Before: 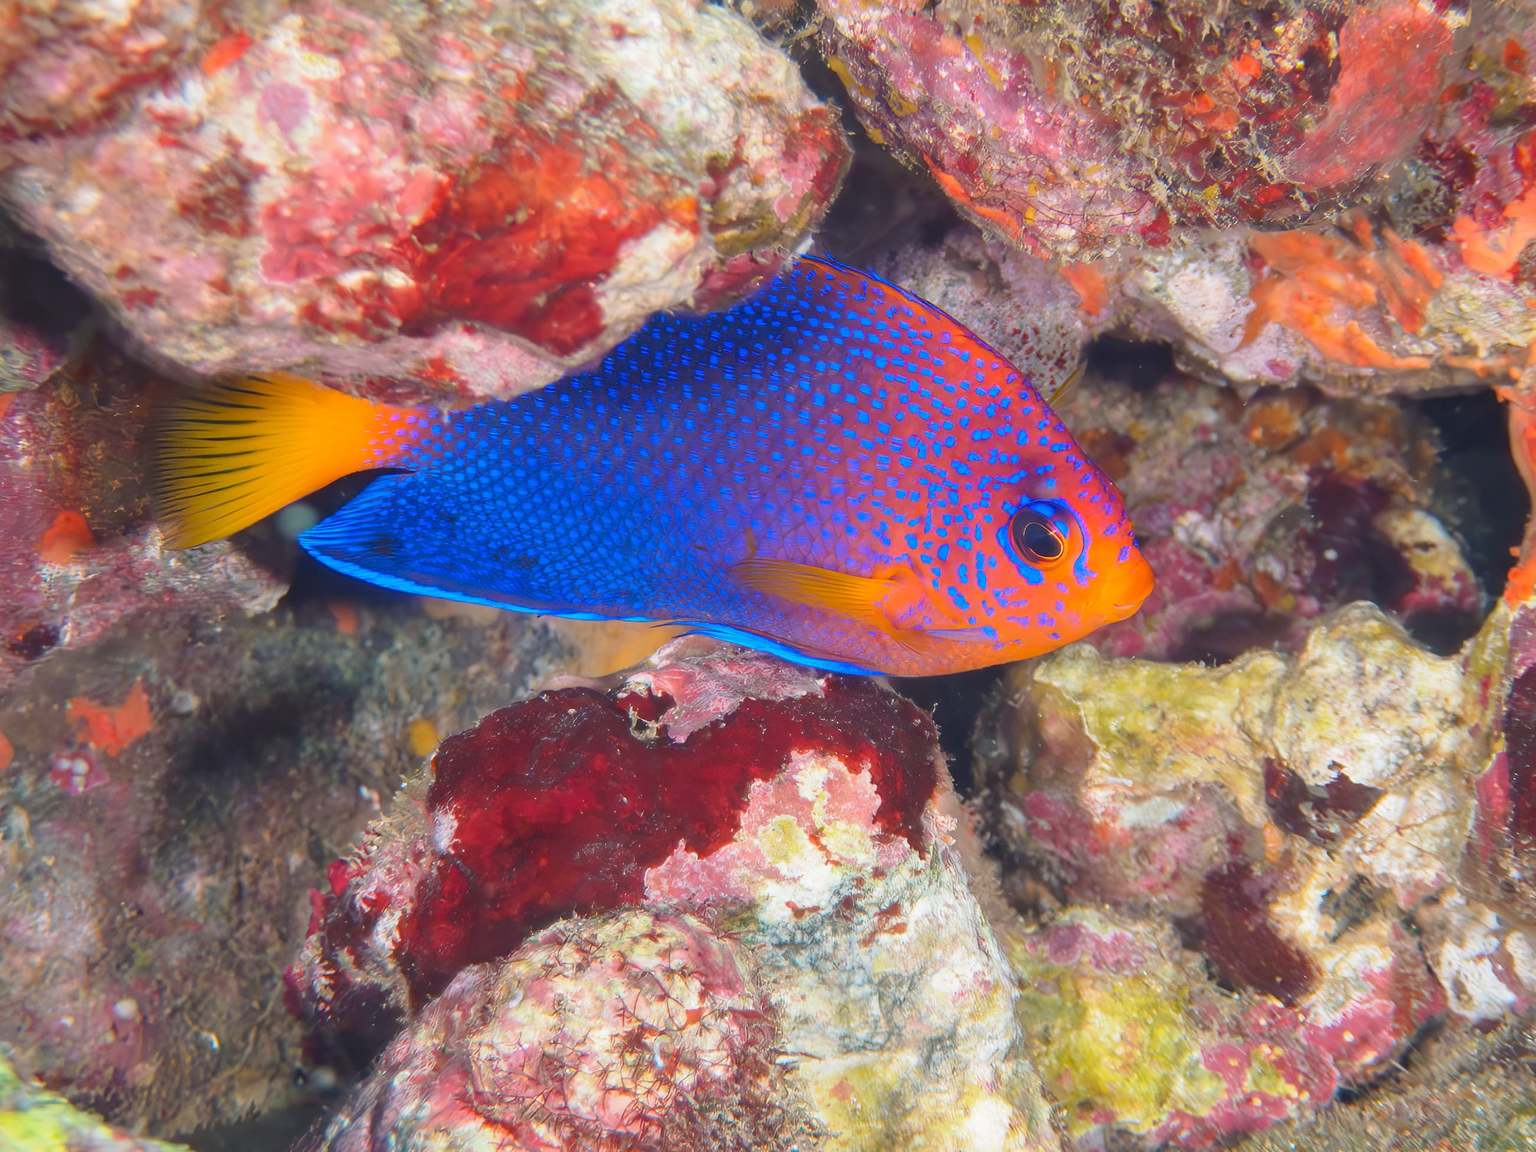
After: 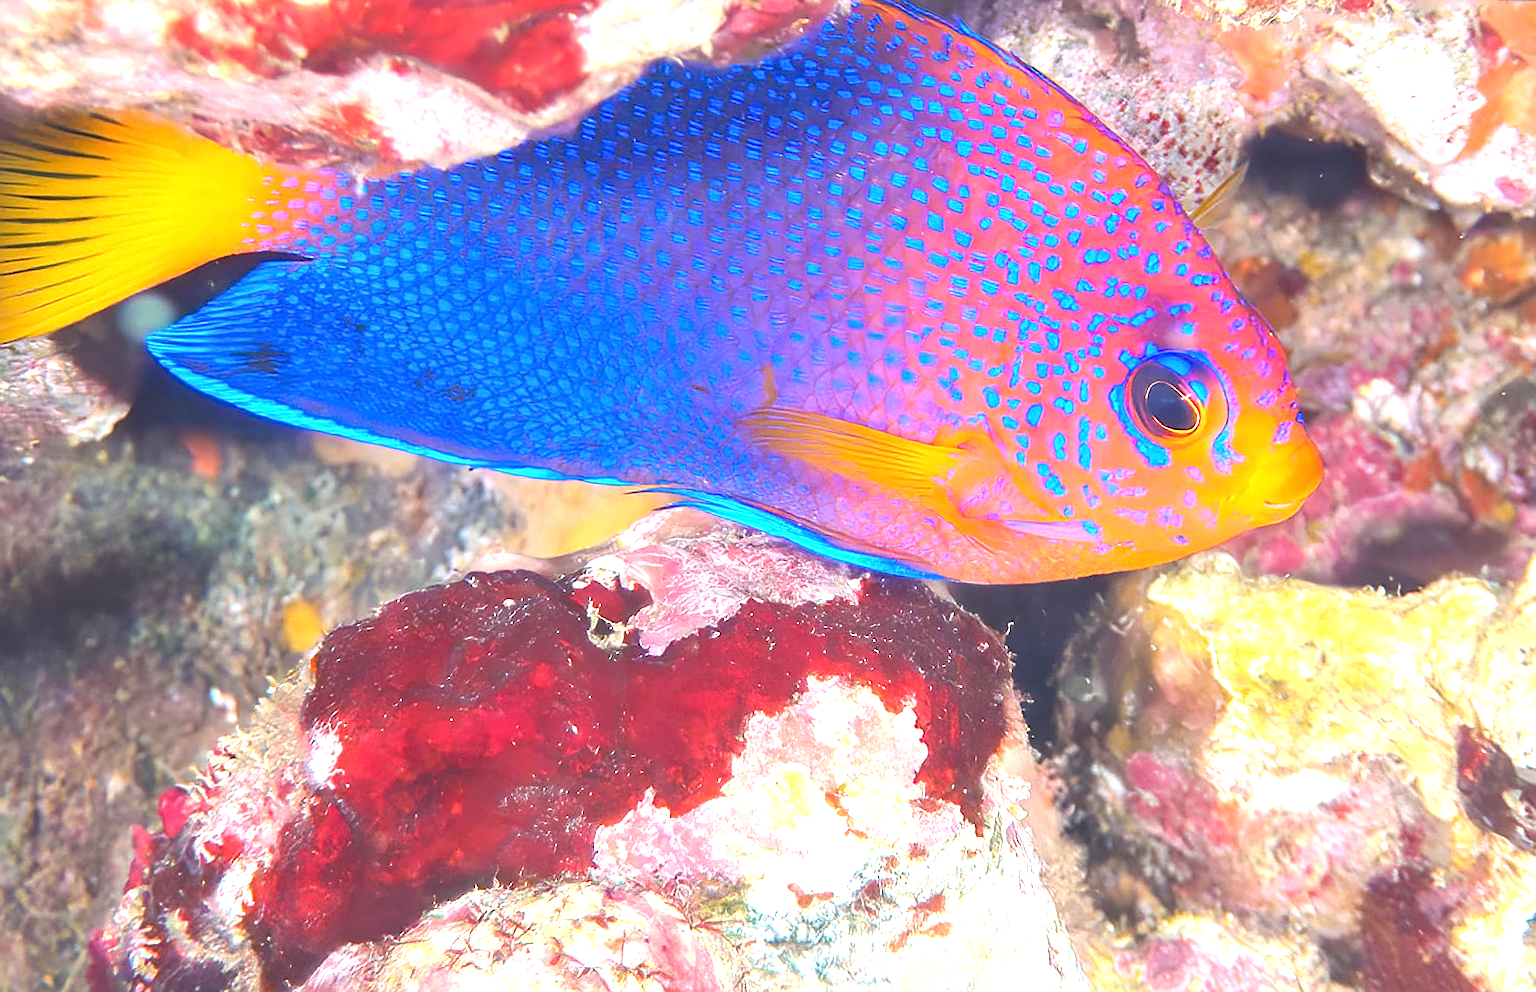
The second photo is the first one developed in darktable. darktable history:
exposure: black level correction 0, exposure 1.366 EV, compensate highlight preservation false
tone equalizer: mask exposure compensation -0.509 EV
sharpen: on, module defaults
crop and rotate: angle -3.5°, left 9.773%, top 20.644%, right 12.008%, bottom 11.945%
